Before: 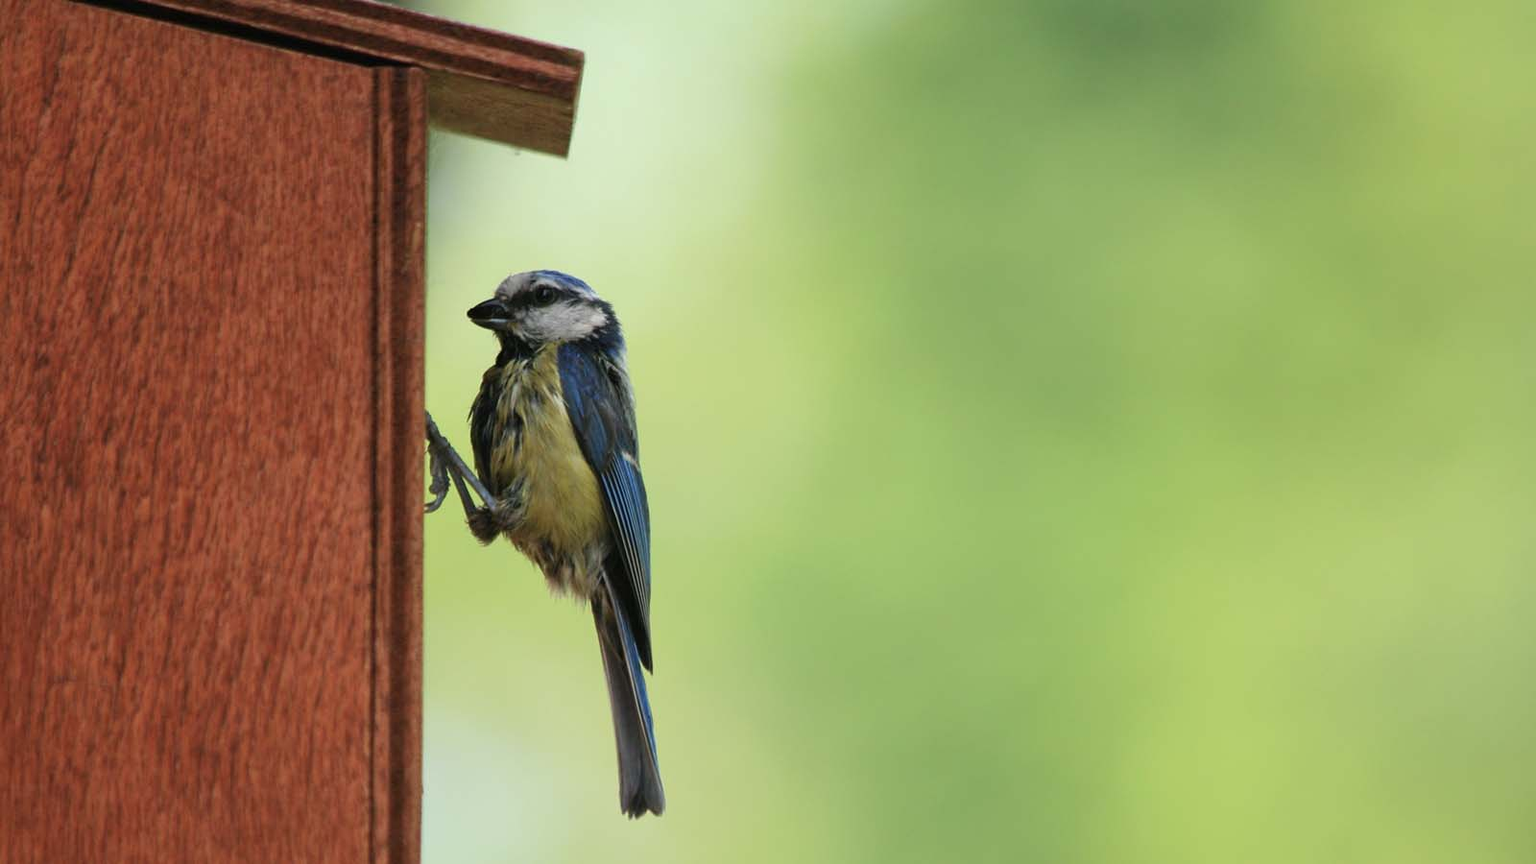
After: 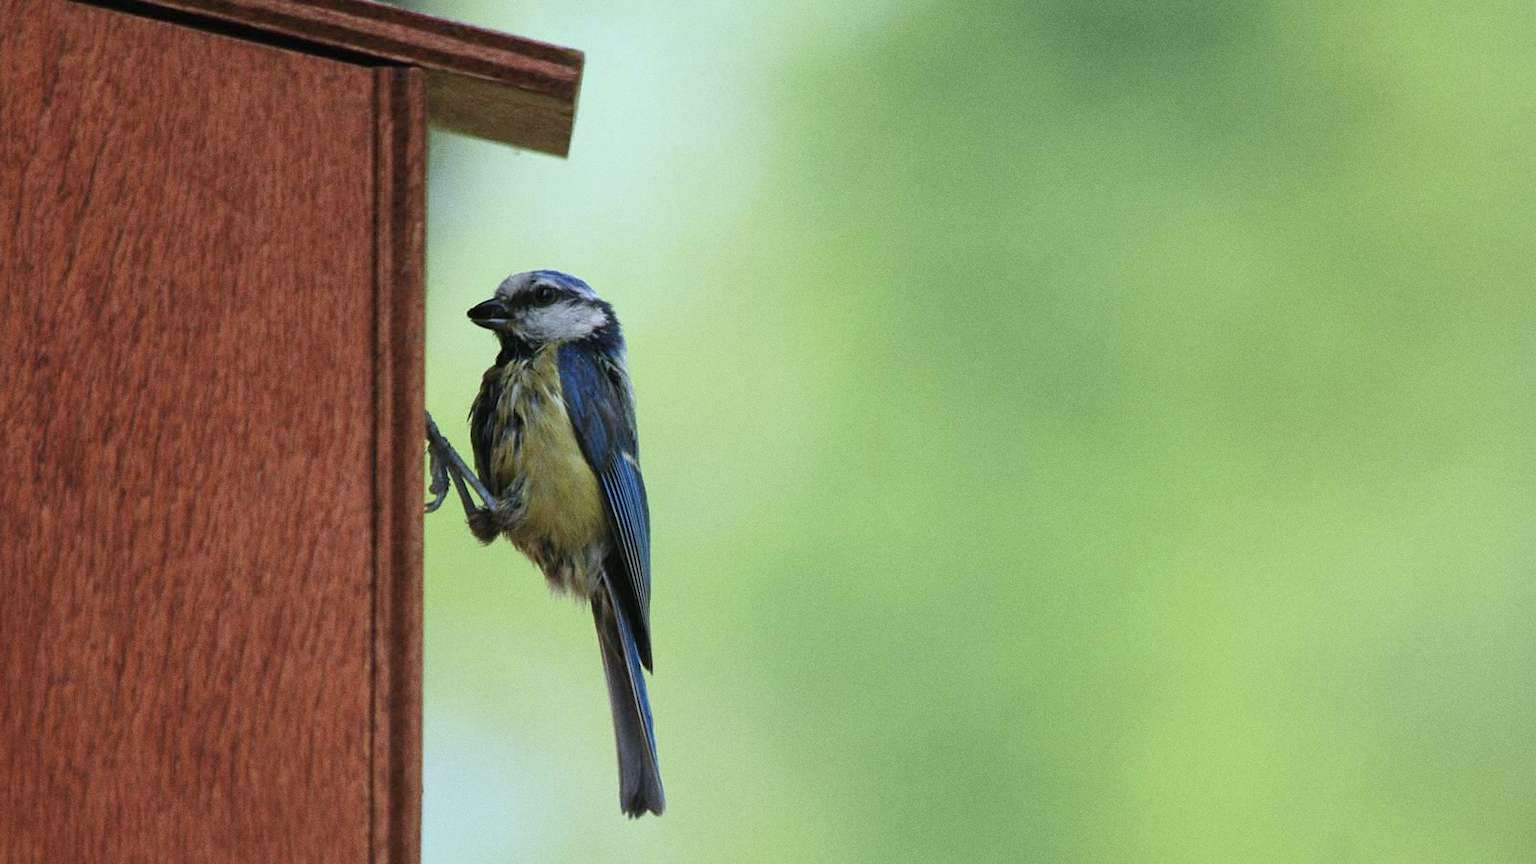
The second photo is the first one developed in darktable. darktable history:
tone equalizer: on, module defaults
white balance: red 0.931, blue 1.11
grain: coarseness 0.09 ISO
